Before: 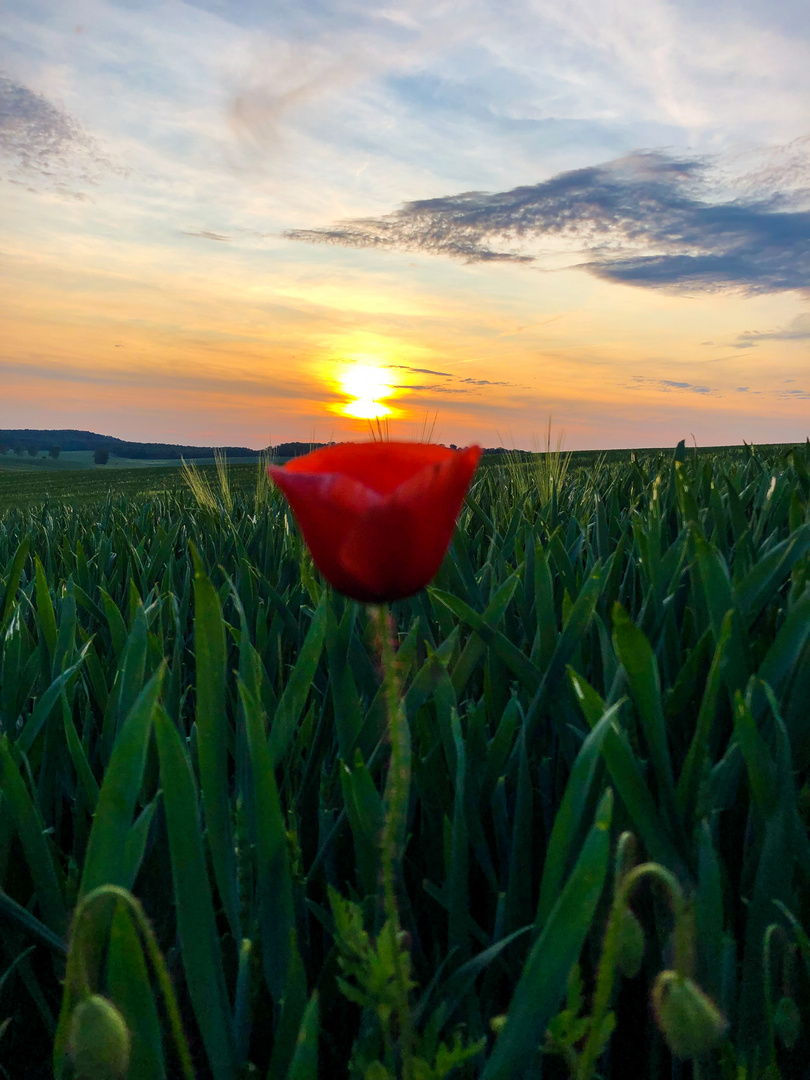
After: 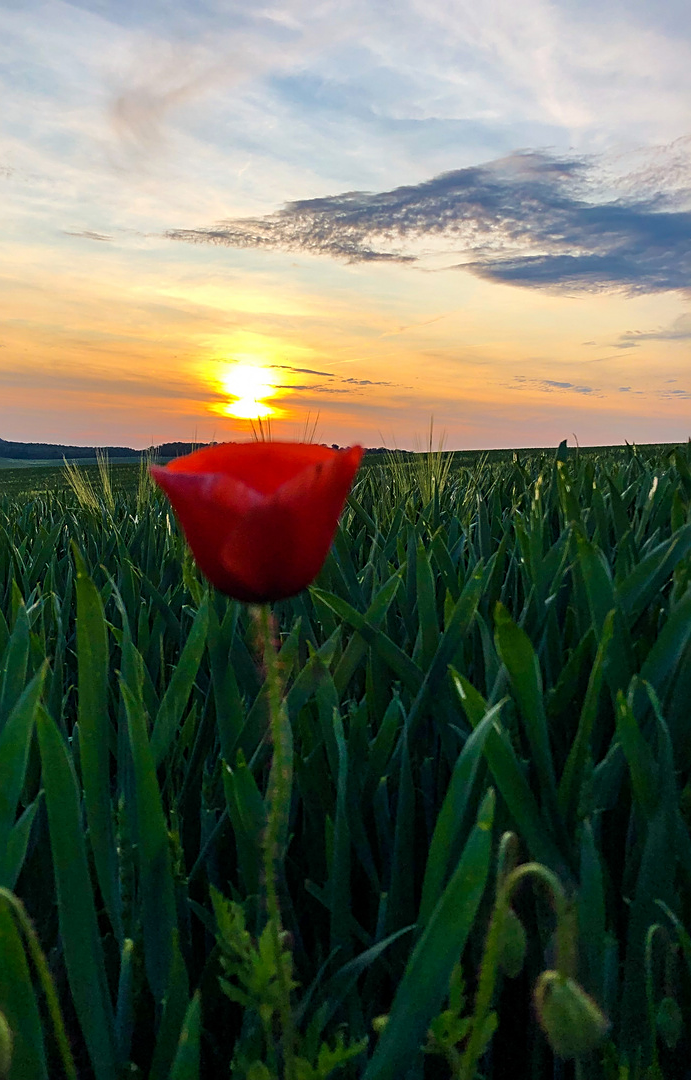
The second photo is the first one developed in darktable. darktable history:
sharpen: on, module defaults
crop and rotate: left 14.584%
